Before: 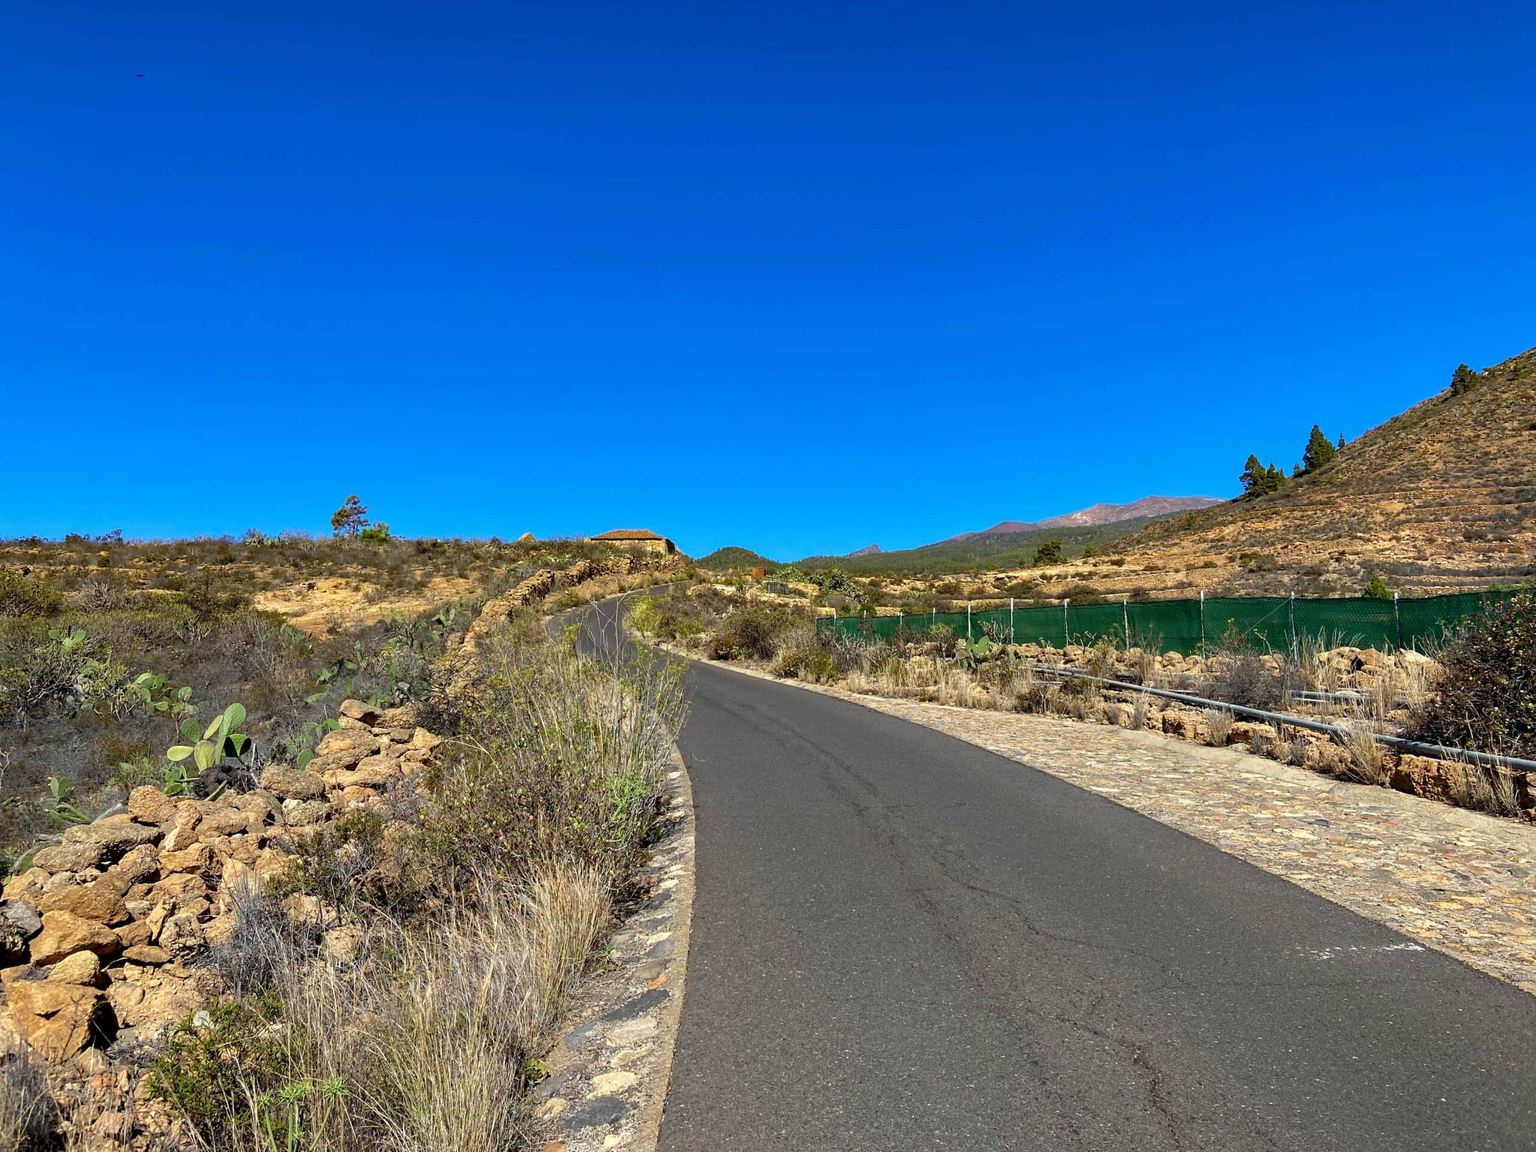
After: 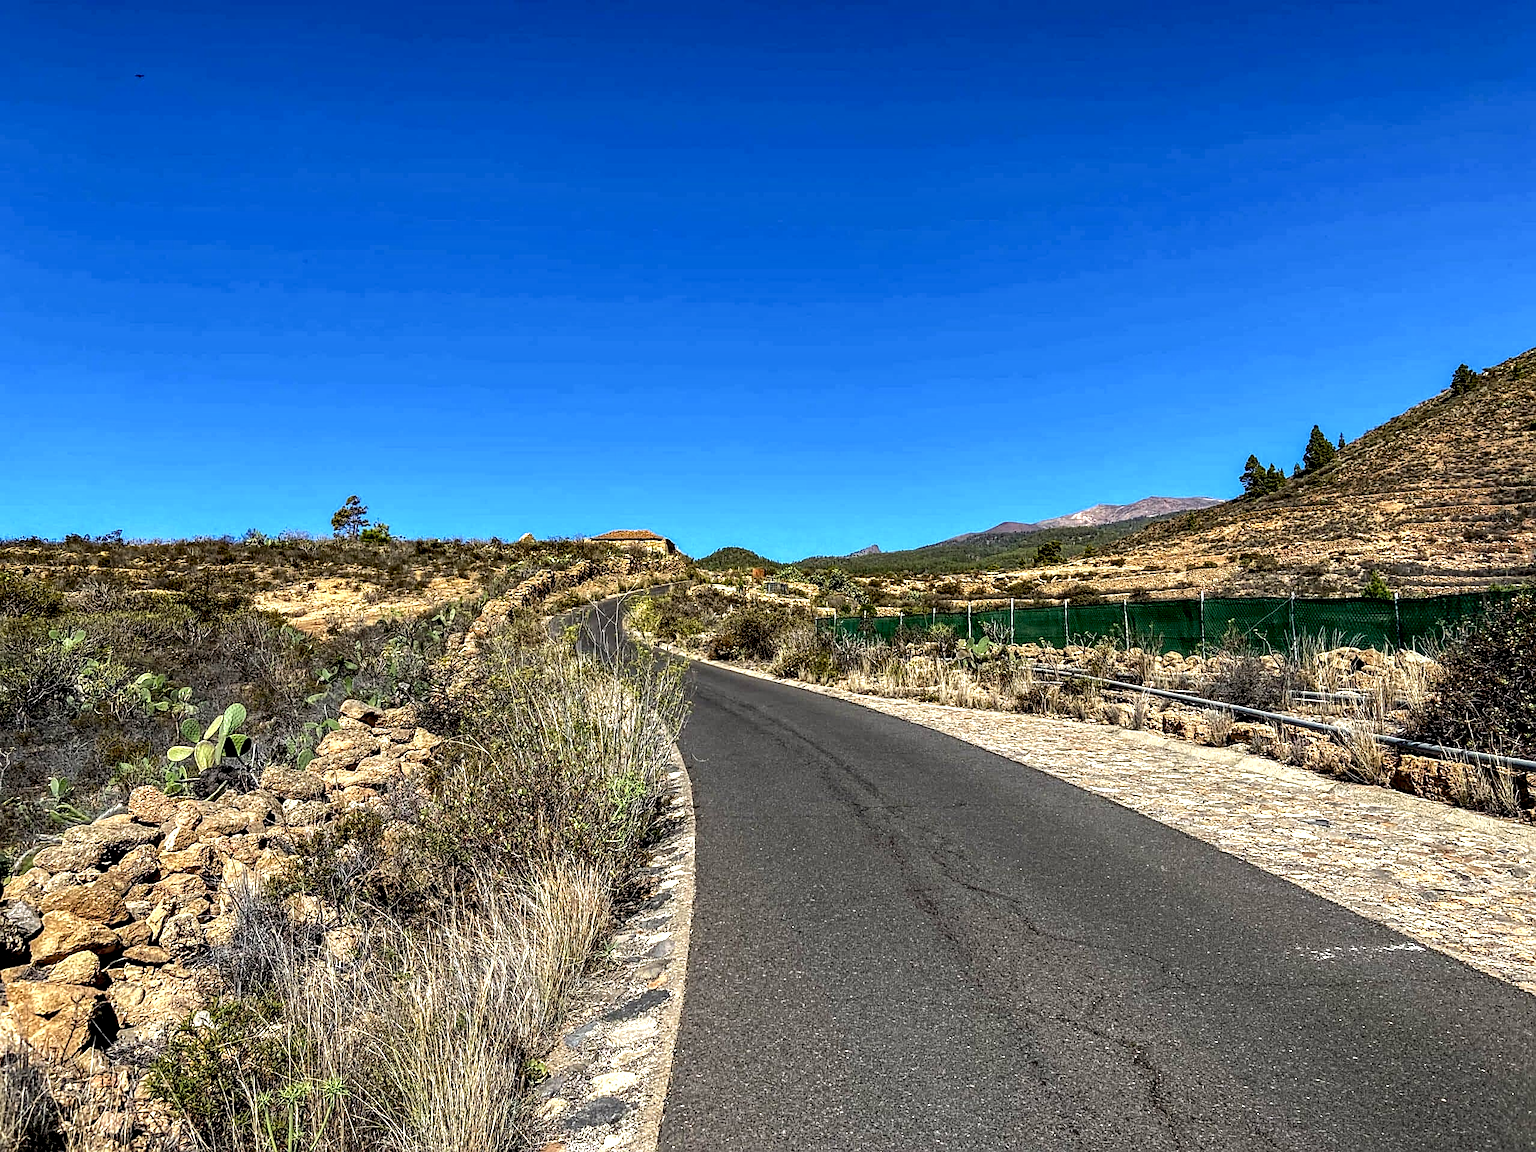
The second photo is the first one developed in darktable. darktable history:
sharpen: on, module defaults
local contrast: detail 202%
